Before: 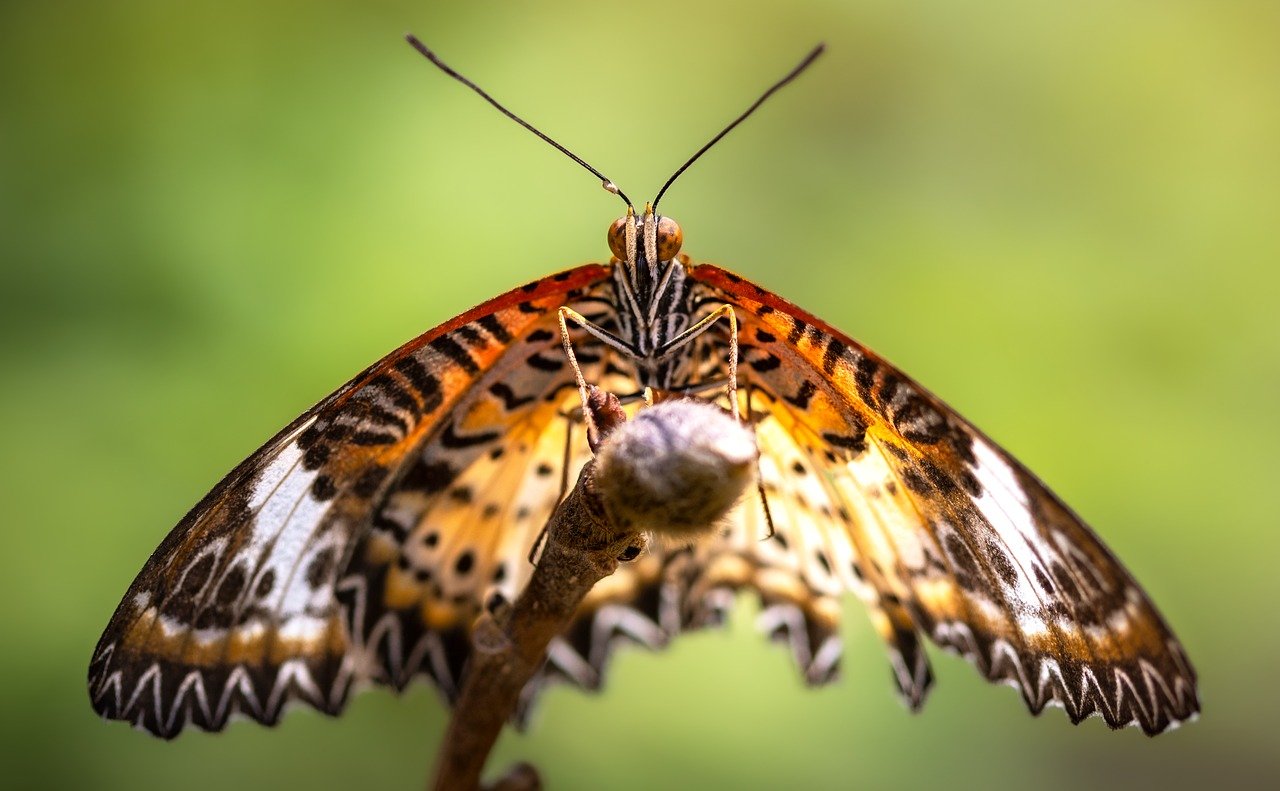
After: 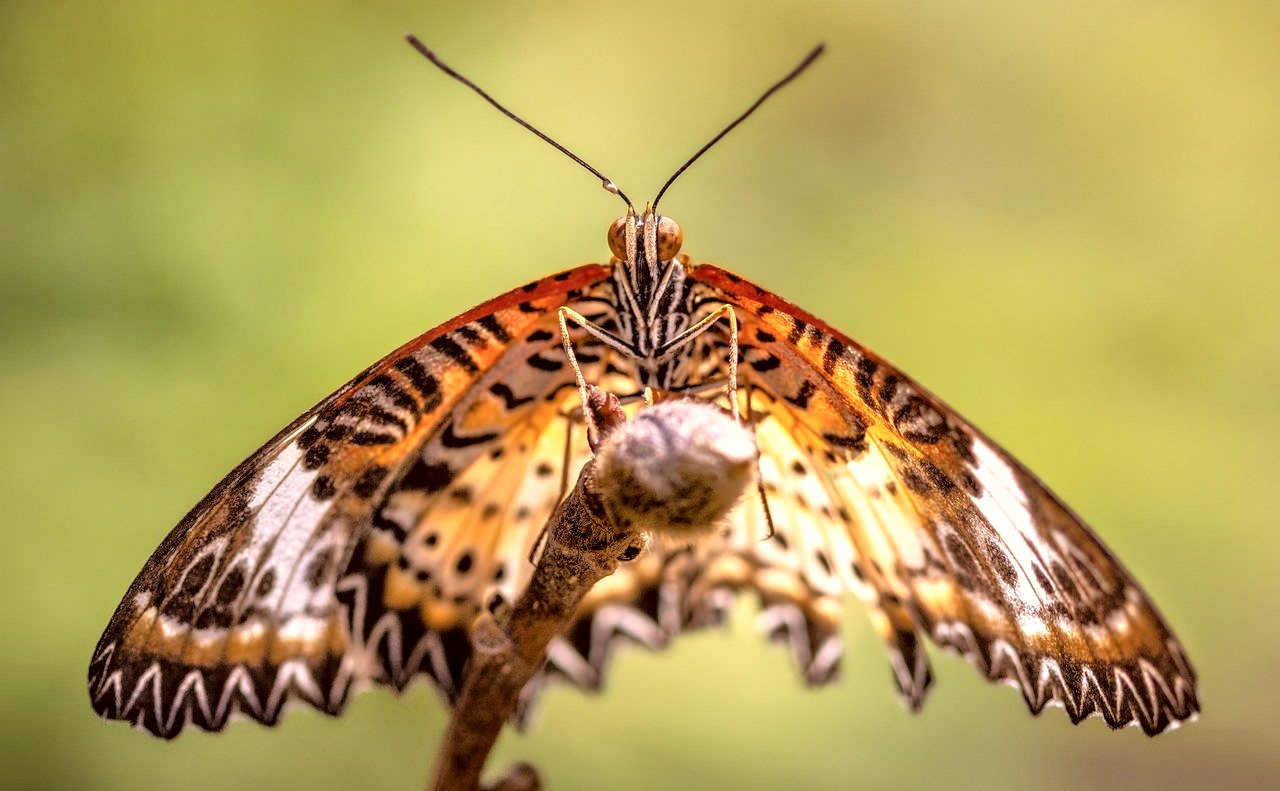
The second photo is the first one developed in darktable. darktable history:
local contrast: detail 130%
tone equalizer: -7 EV 0.15 EV, -6 EV 0.6 EV, -5 EV 1.15 EV, -4 EV 1.33 EV, -3 EV 1.15 EV, -2 EV 0.6 EV, -1 EV 0.15 EV, mask exposure compensation -0.5 EV
color correction: highlights a* 10.21, highlights b* 9.79, shadows a* 8.61, shadows b* 7.88, saturation 0.8
